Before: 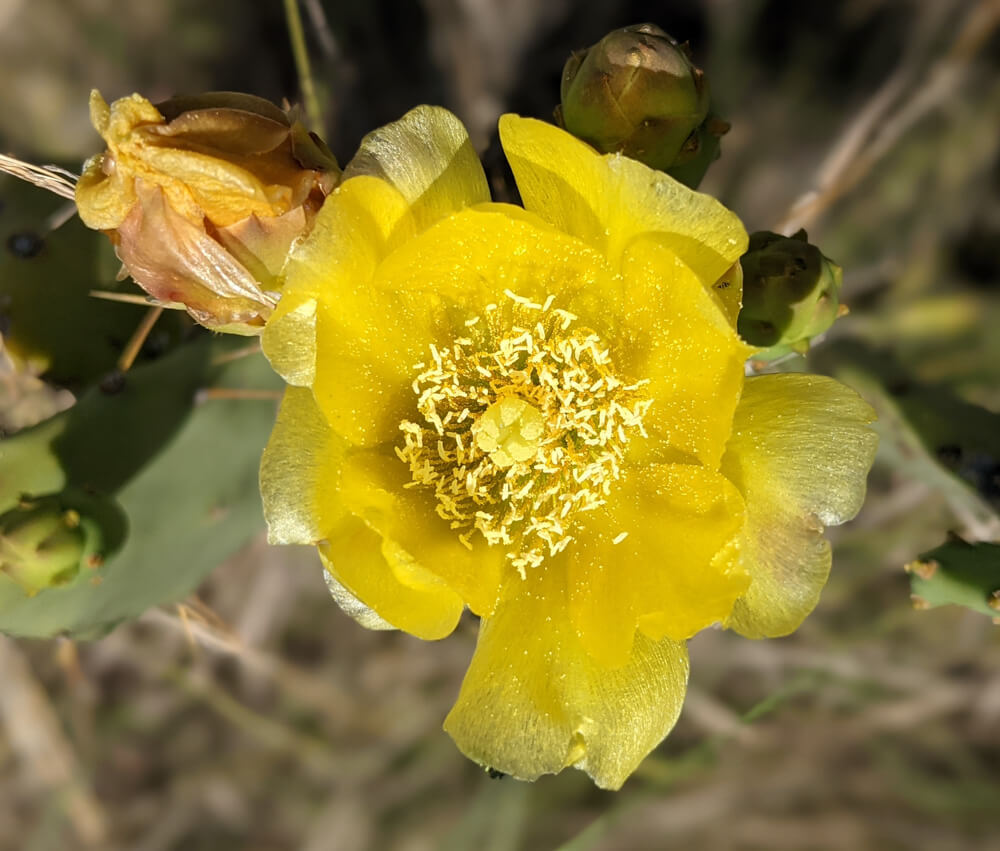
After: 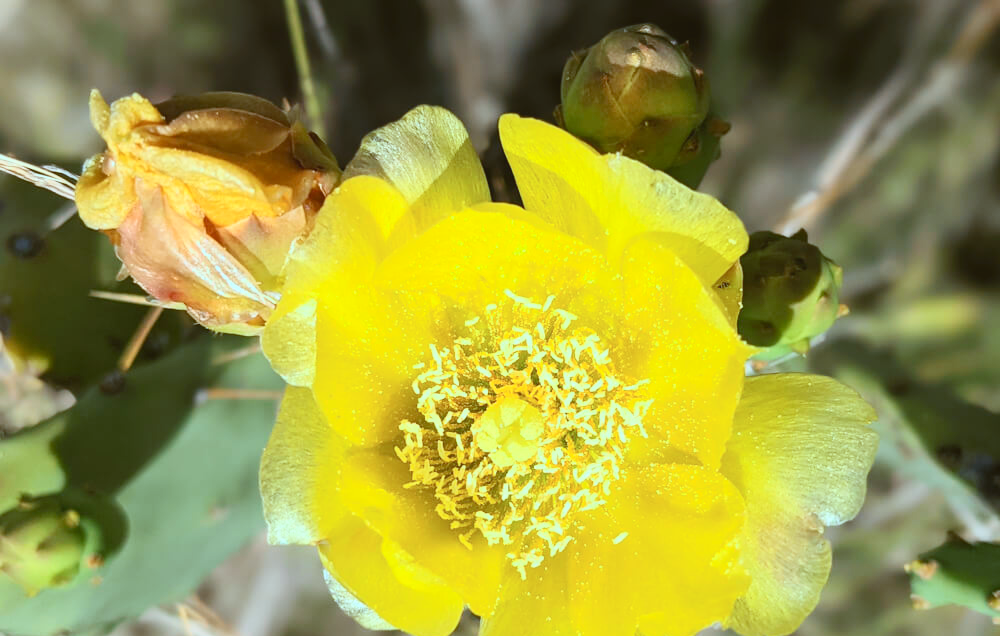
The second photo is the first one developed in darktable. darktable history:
color correction: highlights a* -9.35, highlights b* -23.15
contrast brightness saturation: contrast 0.24, brightness 0.26, saturation 0.39
color balance: lift [1.004, 1.002, 1.002, 0.998], gamma [1, 1.007, 1.002, 0.993], gain [1, 0.977, 1.013, 1.023], contrast -3.64%
crop: bottom 24.967%
